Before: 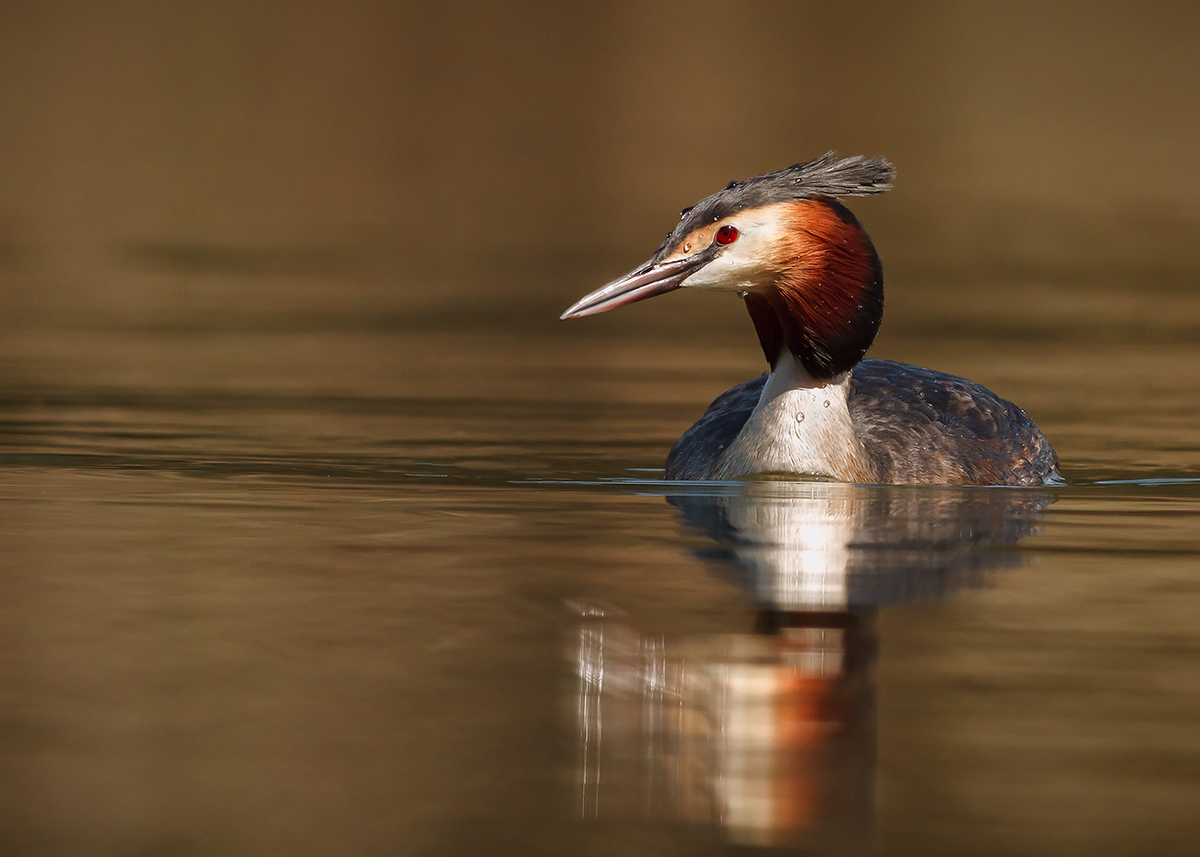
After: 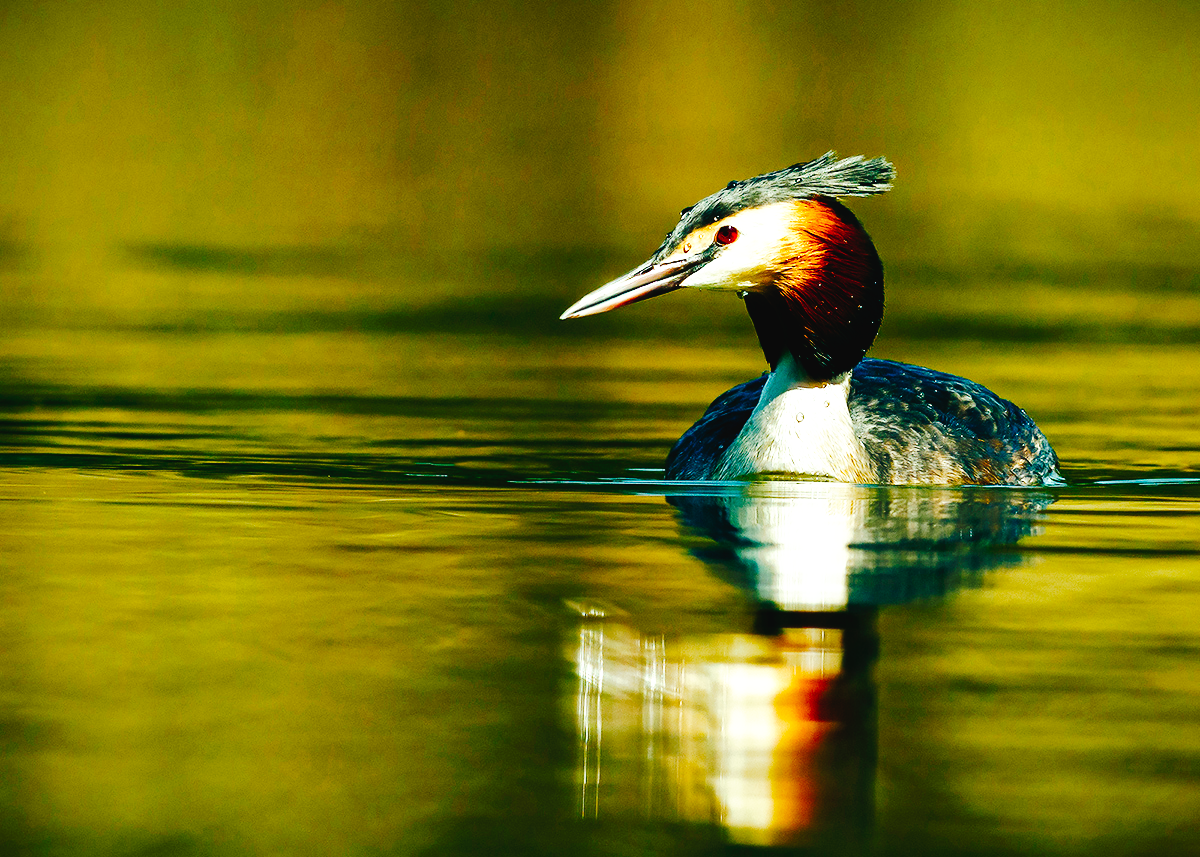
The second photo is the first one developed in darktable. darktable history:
color balance rgb: shadows lift › luminance -7.7%, shadows lift › chroma 2.13%, shadows lift › hue 165.27°, power › luminance -7.77%, power › chroma 1.1%, power › hue 215.88°, highlights gain › luminance 15.15%, highlights gain › chroma 7%, highlights gain › hue 125.57°, global offset › luminance -0.33%, global offset › chroma 0.11%, global offset › hue 165.27°, perceptual saturation grading › global saturation 24.42%, perceptual saturation grading › highlights -24.42%, perceptual saturation grading › mid-tones 24.42%, perceptual saturation grading › shadows 40%, perceptual brilliance grading › global brilliance -5%, perceptual brilliance grading › highlights 24.42%, perceptual brilliance grading › mid-tones 7%, perceptual brilliance grading › shadows -5%
base curve: curves: ch0 [(0, 0) (0.007, 0.004) (0.027, 0.03) (0.046, 0.07) (0.207, 0.54) (0.442, 0.872) (0.673, 0.972) (1, 1)], preserve colors none
tone curve: curves: ch0 [(0, 0) (0.003, 0.026) (0.011, 0.03) (0.025, 0.038) (0.044, 0.046) (0.069, 0.055) (0.1, 0.075) (0.136, 0.114) (0.177, 0.158) (0.224, 0.215) (0.277, 0.296) (0.335, 0.386) (0.399, 0.479) (0.468, 0.568) (0.543, 0.637) (0.623, 0.707) (0.709, 0.773) (0.801, 0.834) (0.898, 0.896) (1, 1)], preserve colors none
